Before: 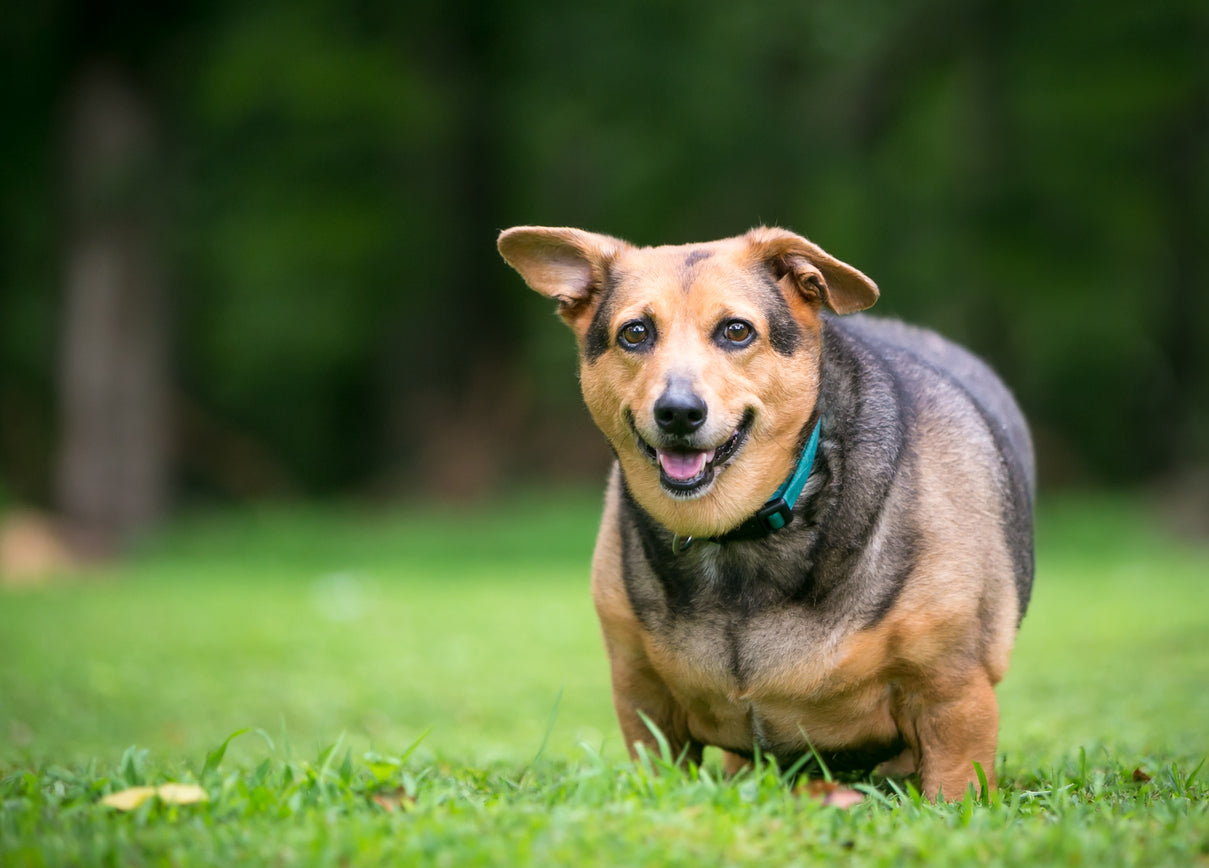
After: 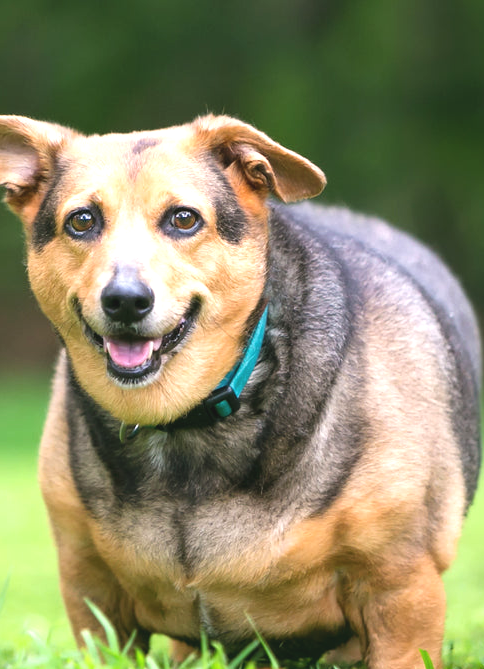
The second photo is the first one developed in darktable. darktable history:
crop: left 45.82%, top 12.94%, right 14.131%, bottom 9.885%
exposure: black level correction -0.005, exposure 0.621 EV, compensate highlight preservation false
